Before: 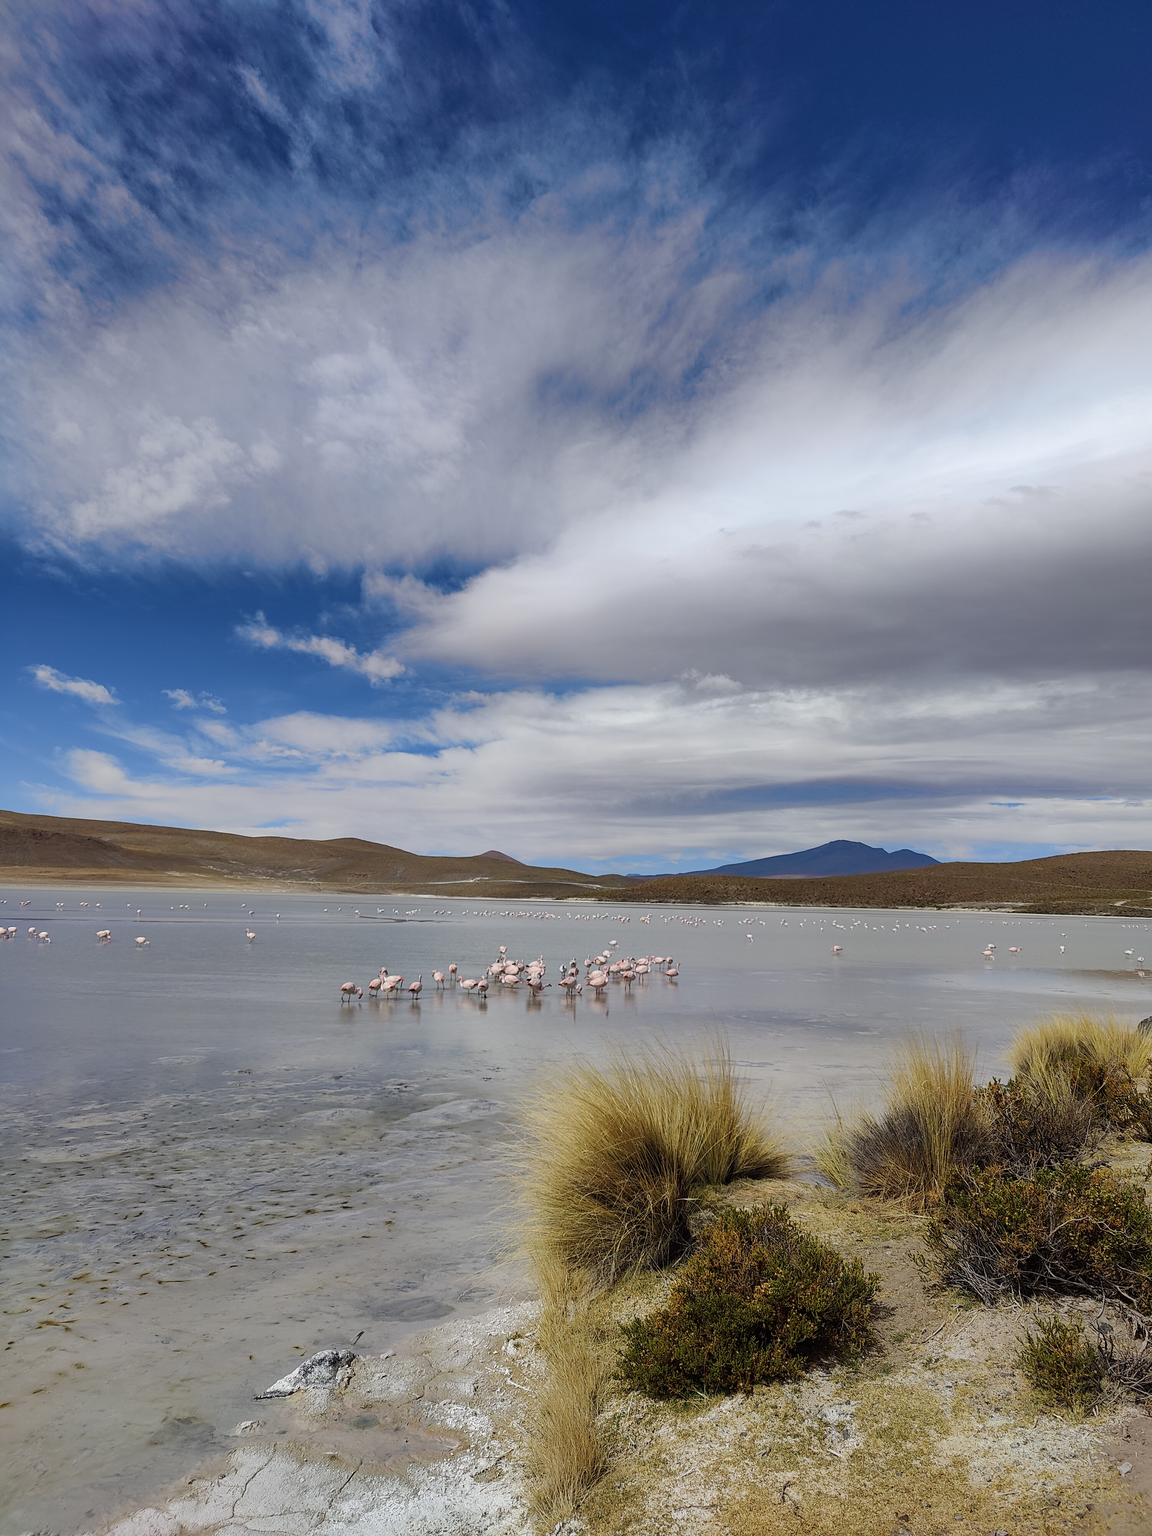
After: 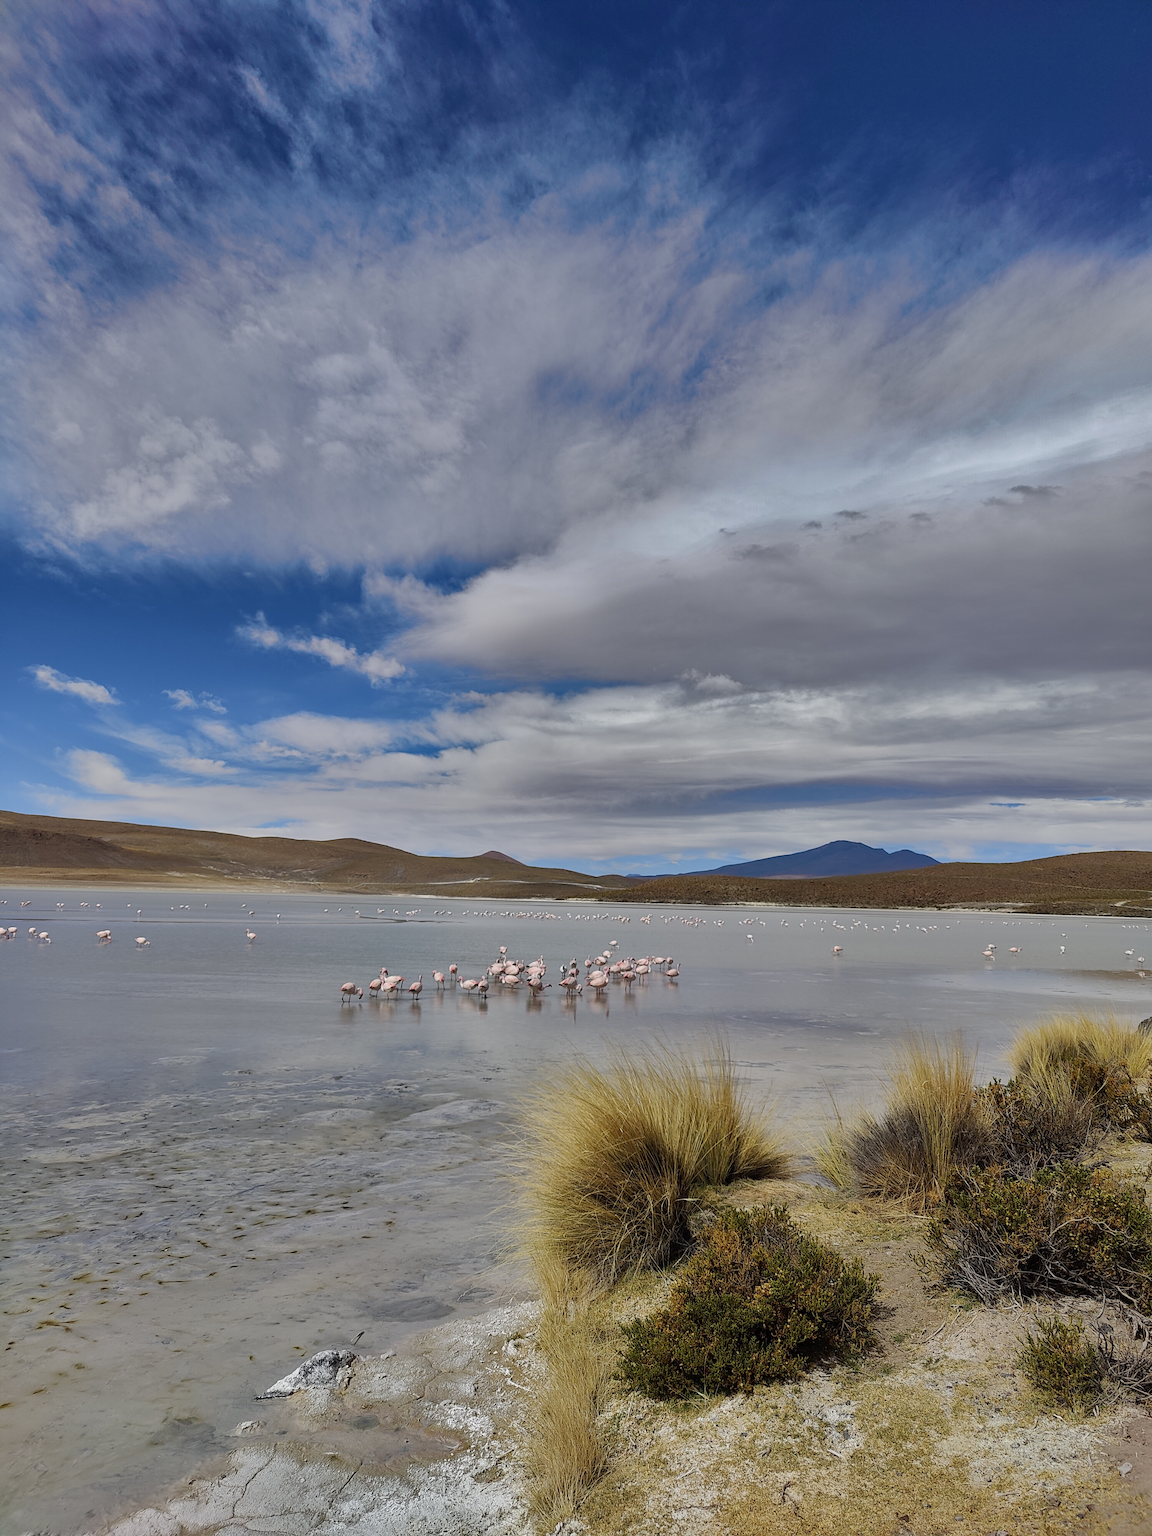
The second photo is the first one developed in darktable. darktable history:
shadows and highlights: shadows 20.81, highlights -81.8, soften with gaussian
